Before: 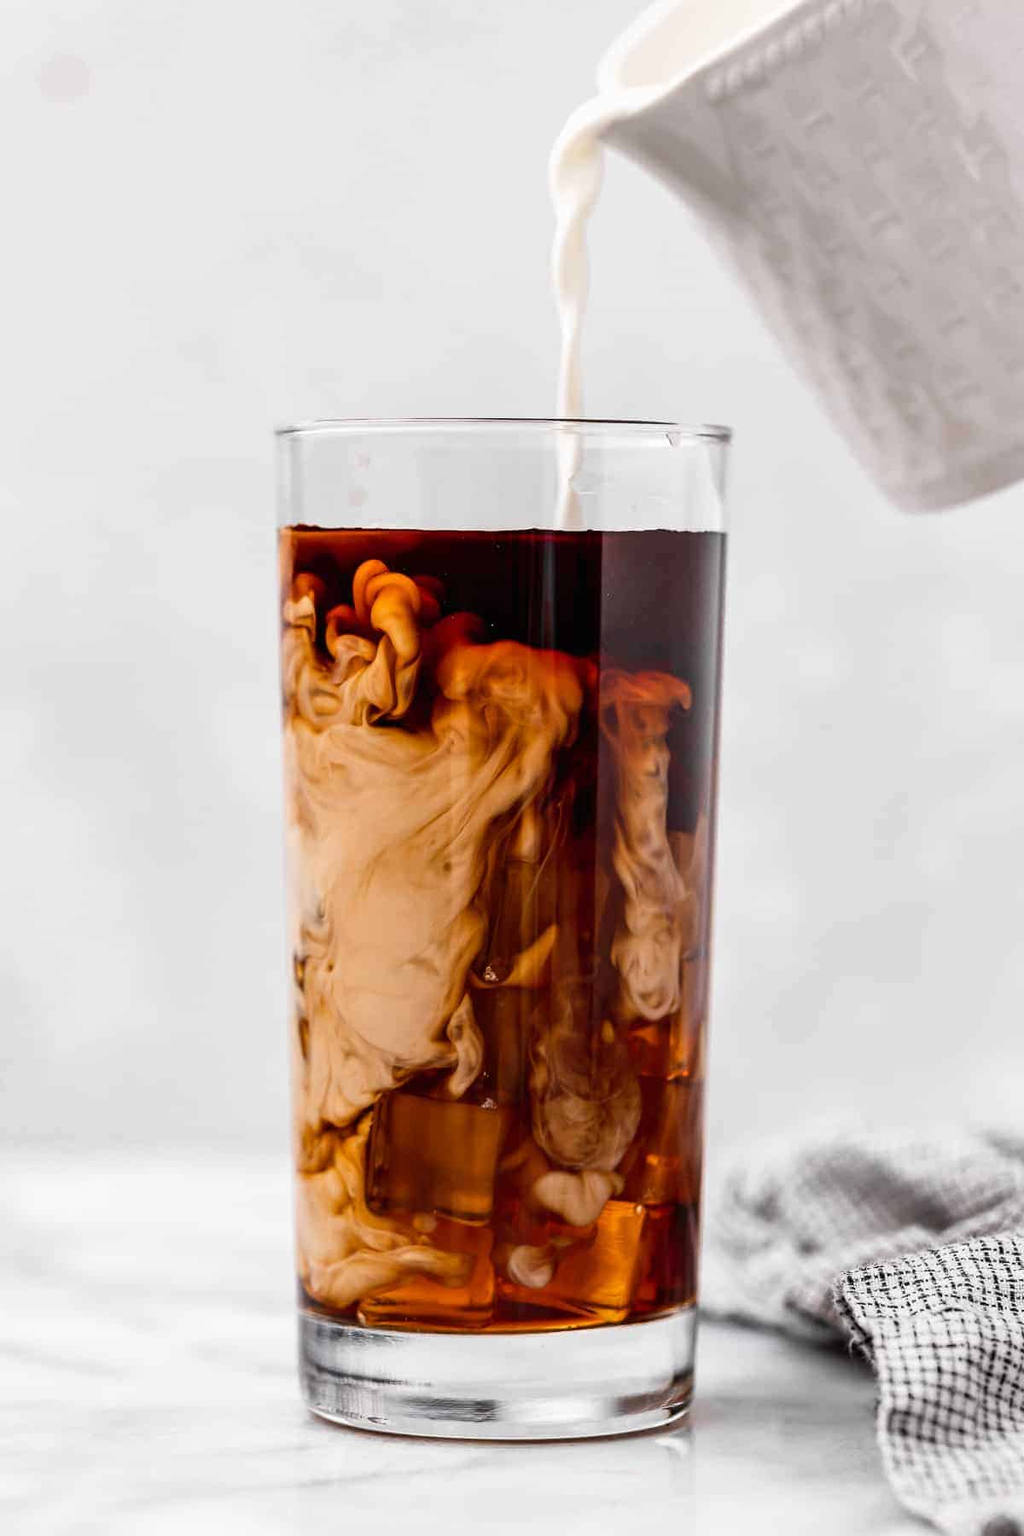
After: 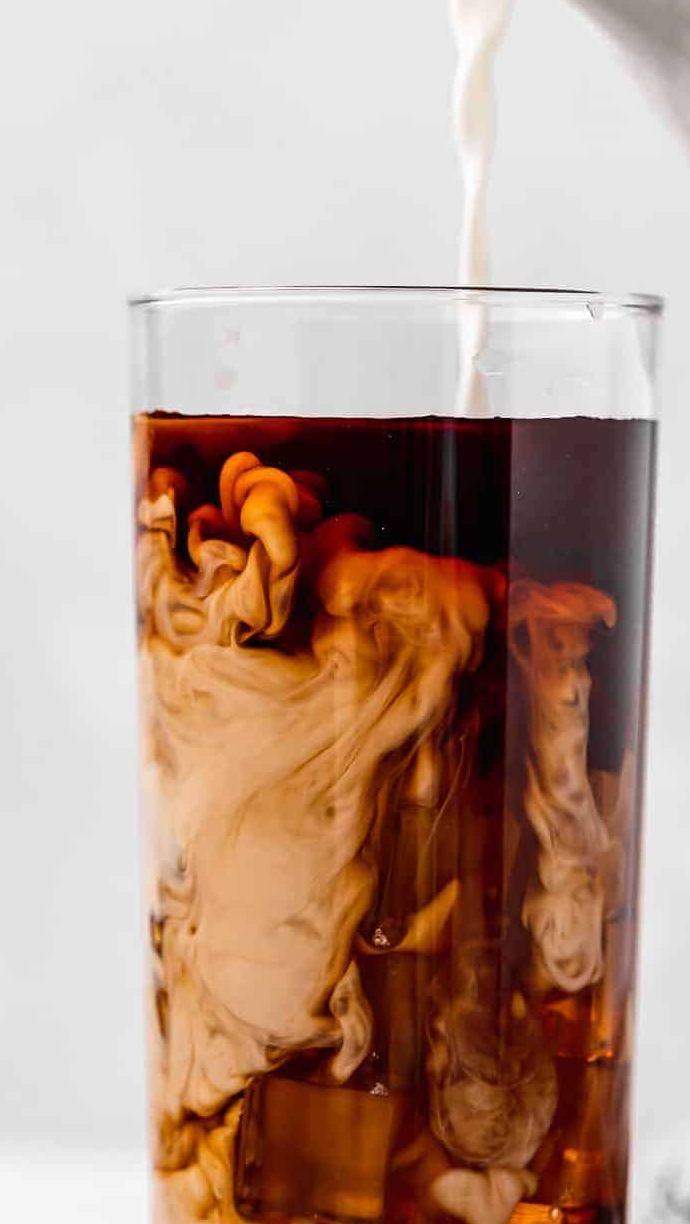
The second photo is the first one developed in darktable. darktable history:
crop: left 16.203%, top 11.361%, right 26.257%, bottom 20.638%
